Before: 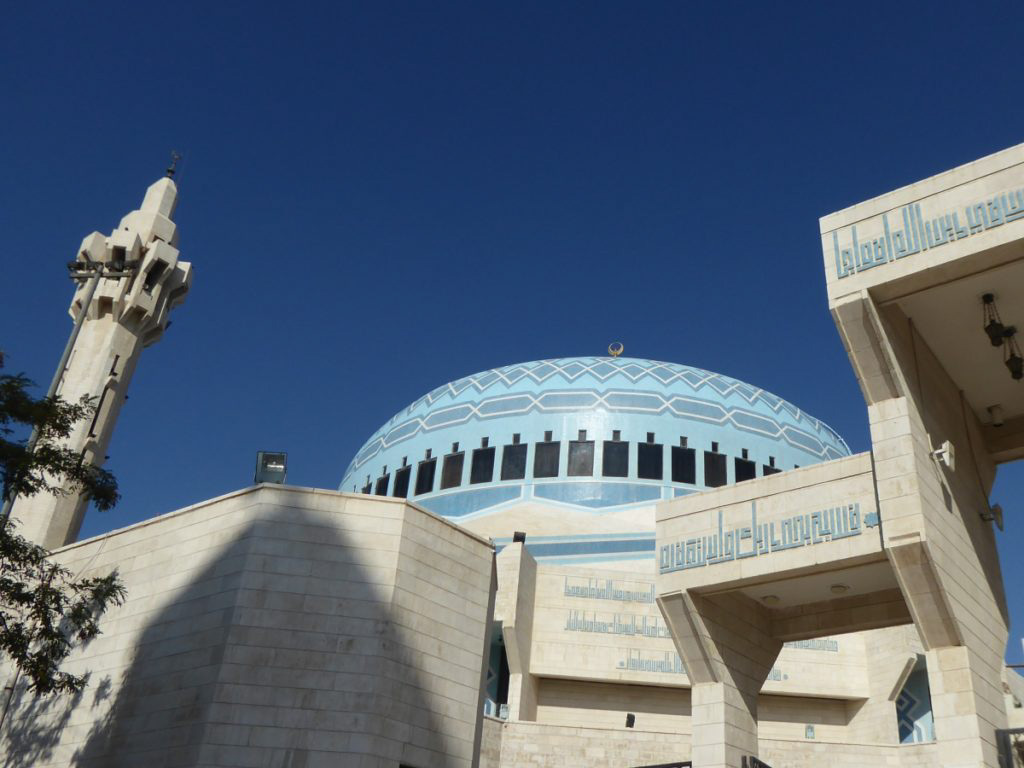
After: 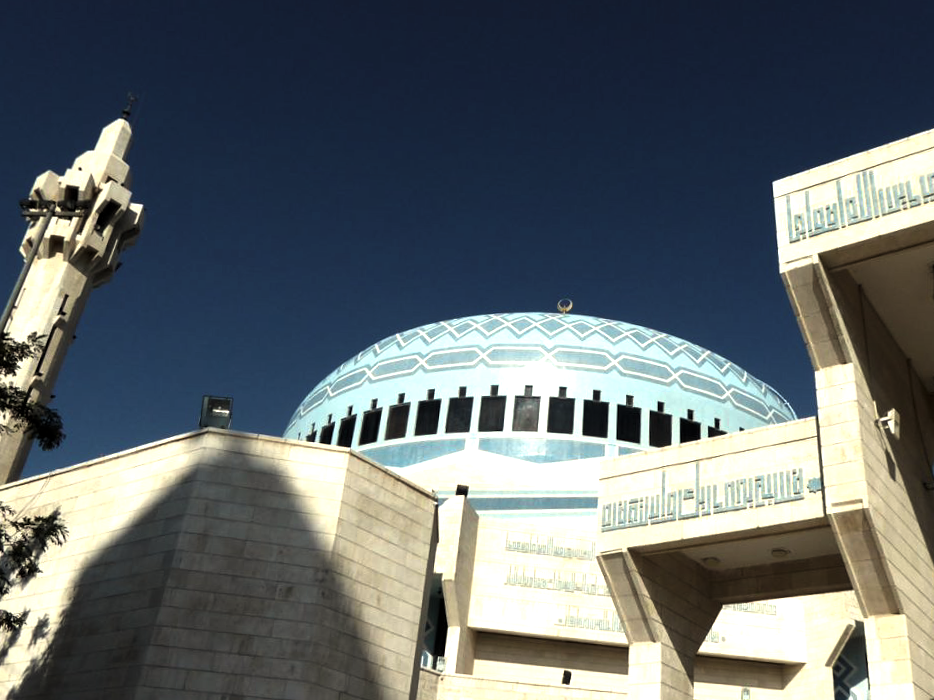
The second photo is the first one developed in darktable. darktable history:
crop and rotate: angle -1.96°, left 3.097%, top 4.154%, right 1.586%, bottom 0.529%
levels: levels [0.044, 0.475, 0.791]
white balance: red 1.029, blue 0.92
